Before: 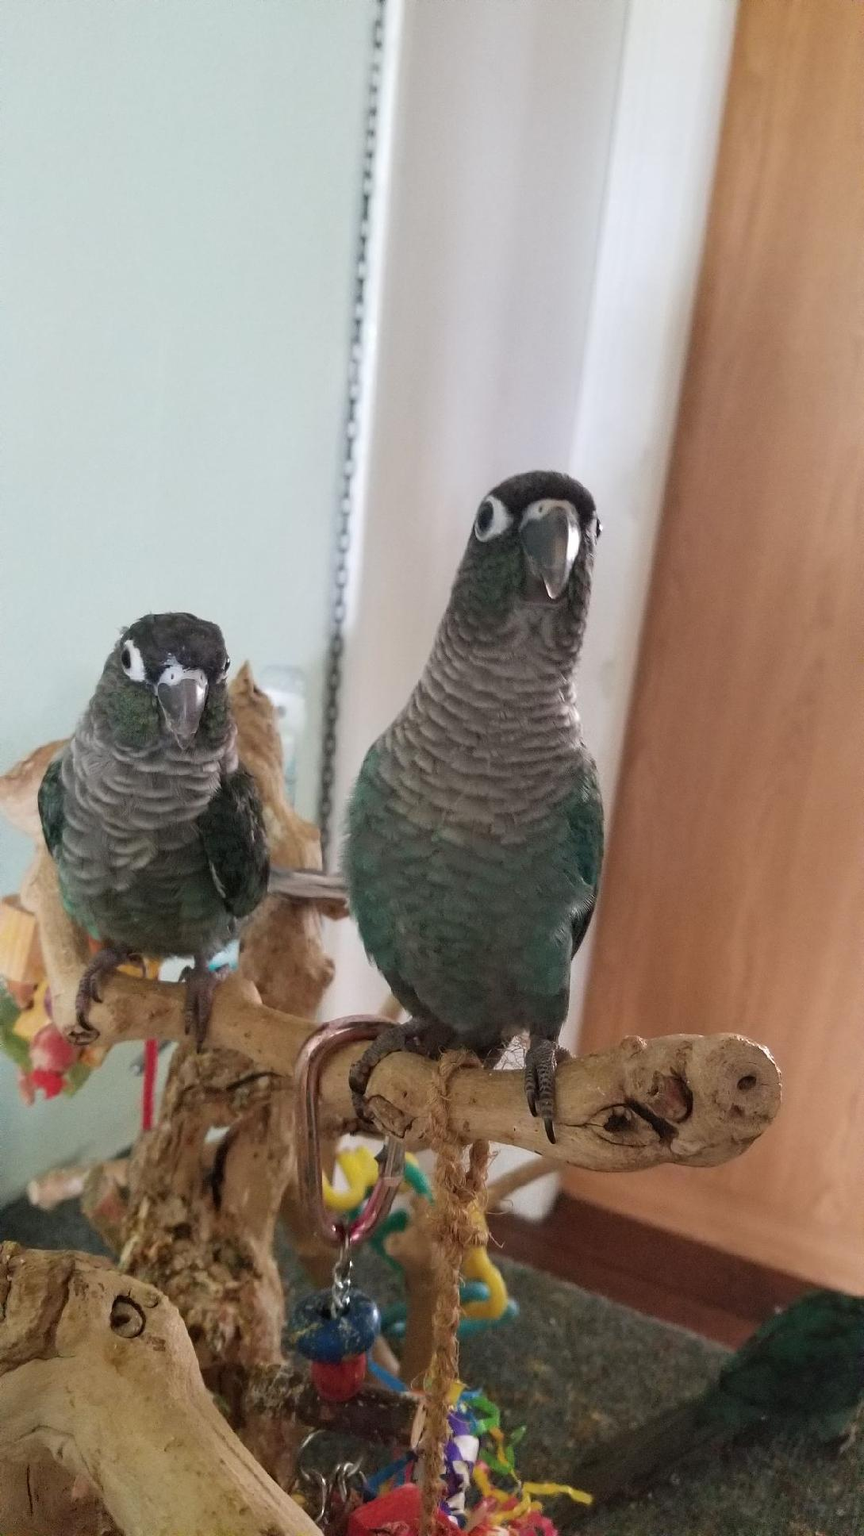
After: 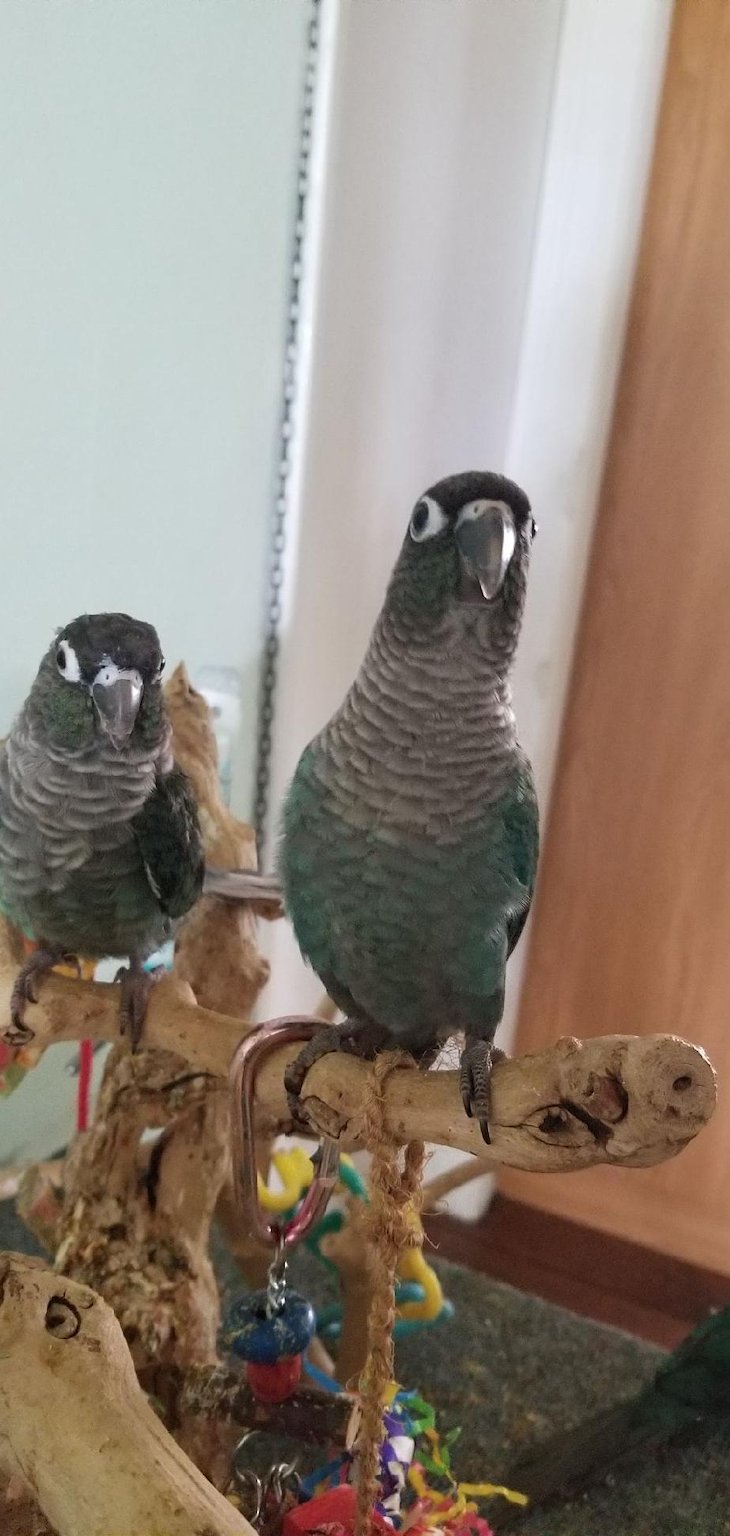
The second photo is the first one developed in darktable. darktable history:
crop: left 7.569%, right 7.872%
